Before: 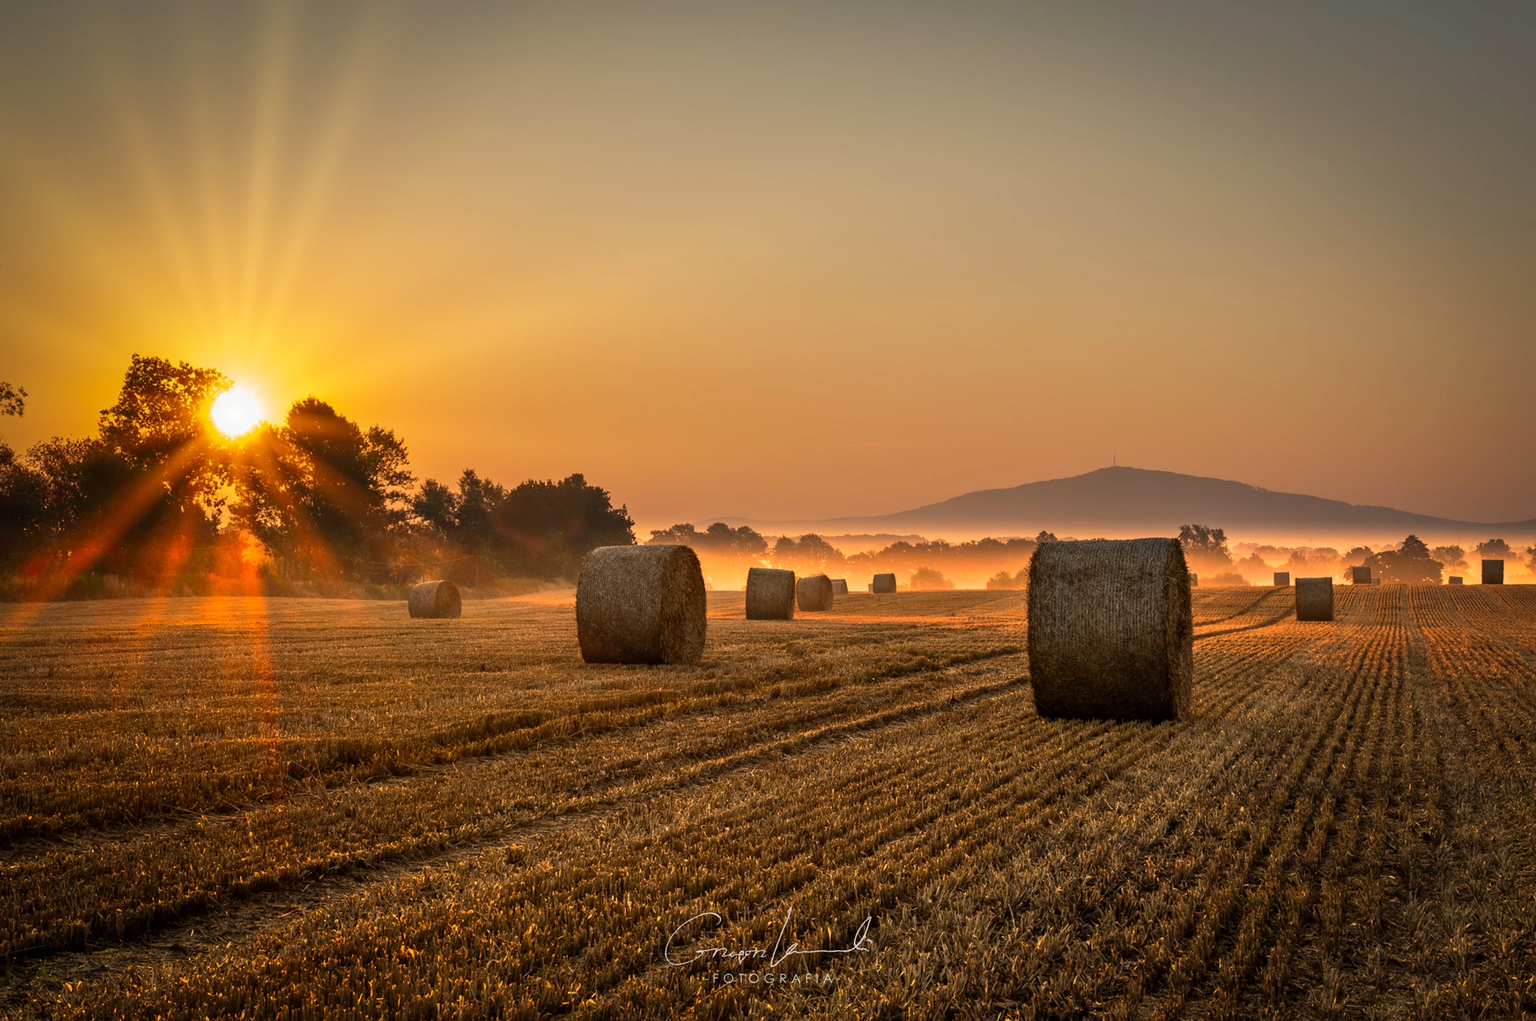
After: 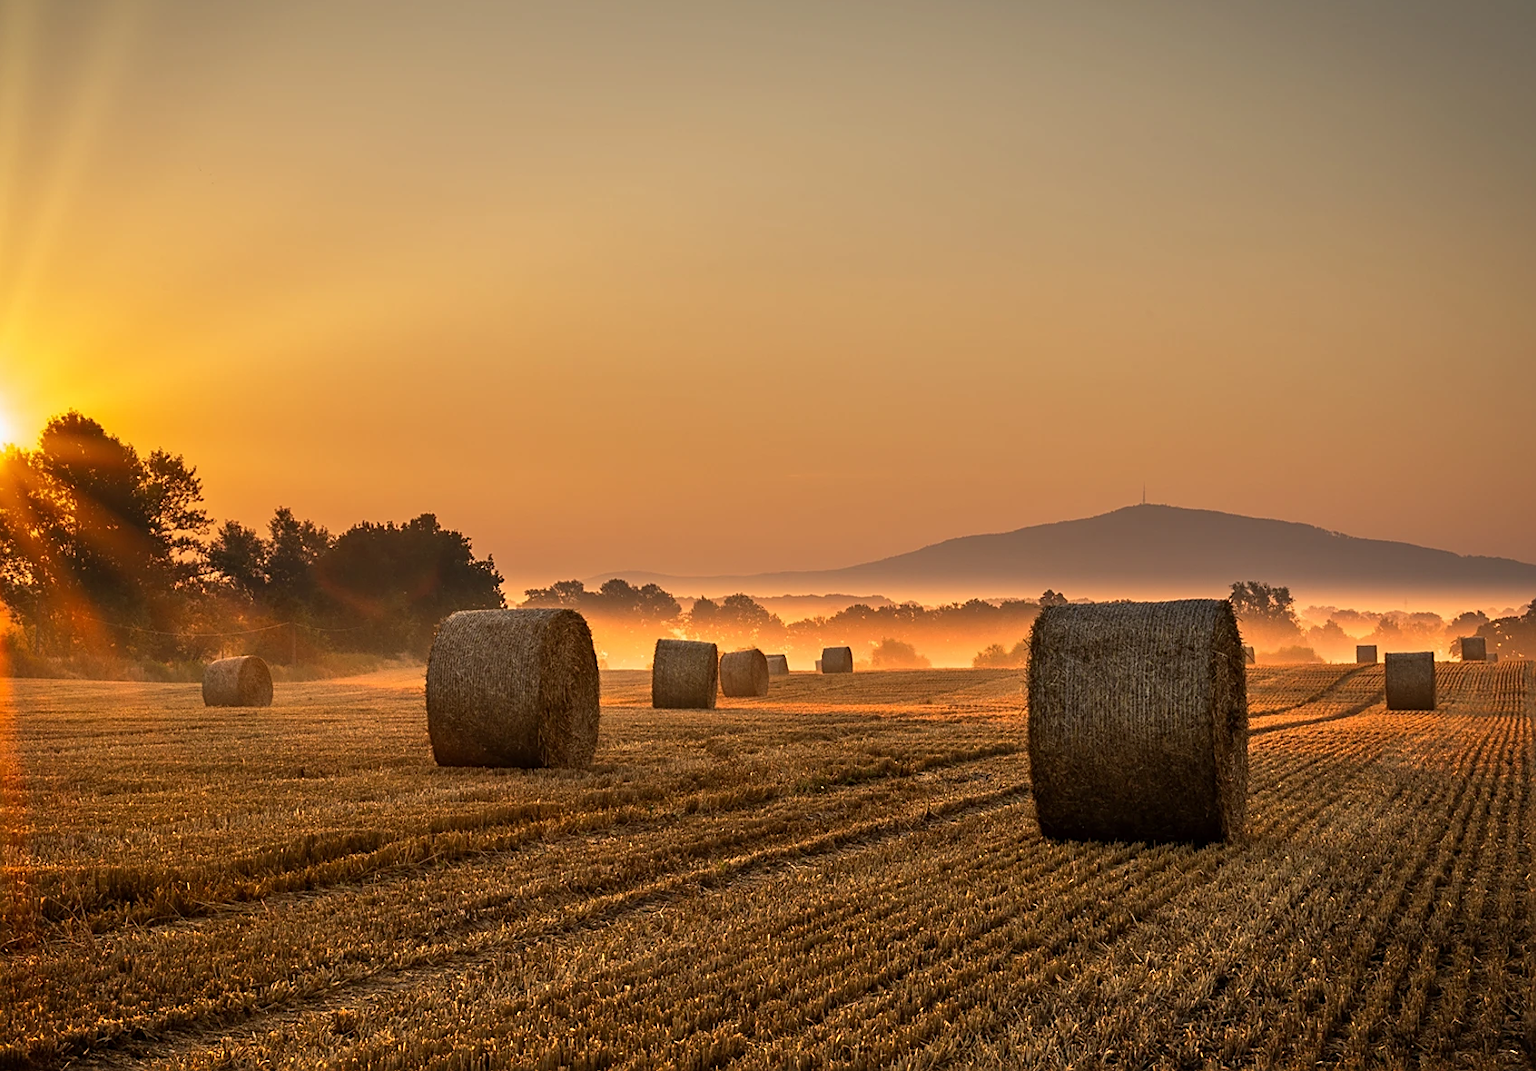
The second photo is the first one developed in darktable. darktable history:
crop: left 16.738%, top 8.682%, right 8.241%, bottom 12.646%
sharpen: on, module defaults
